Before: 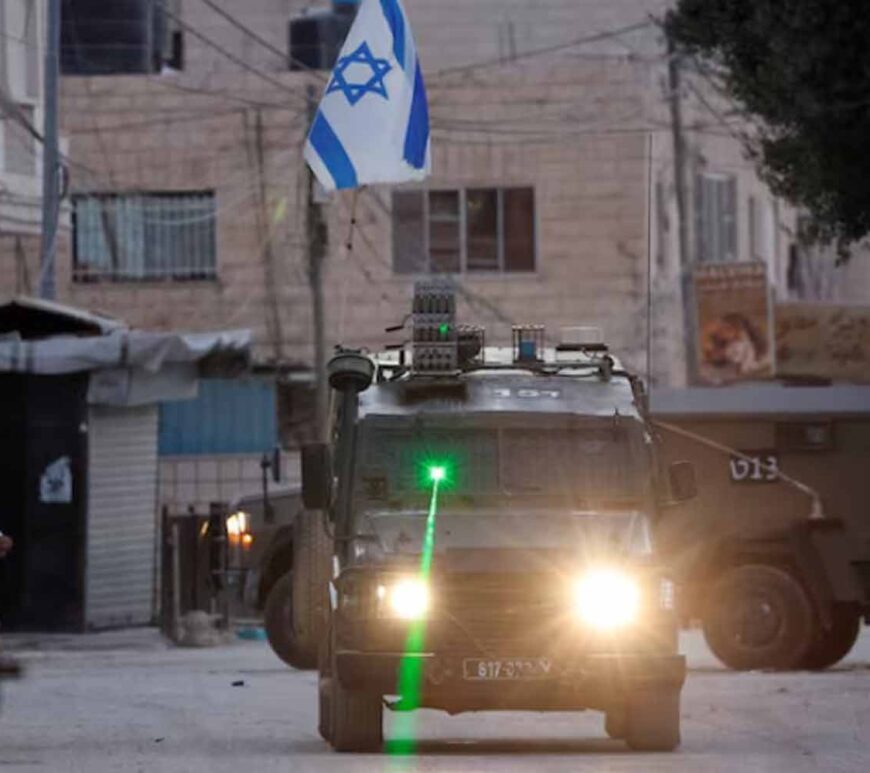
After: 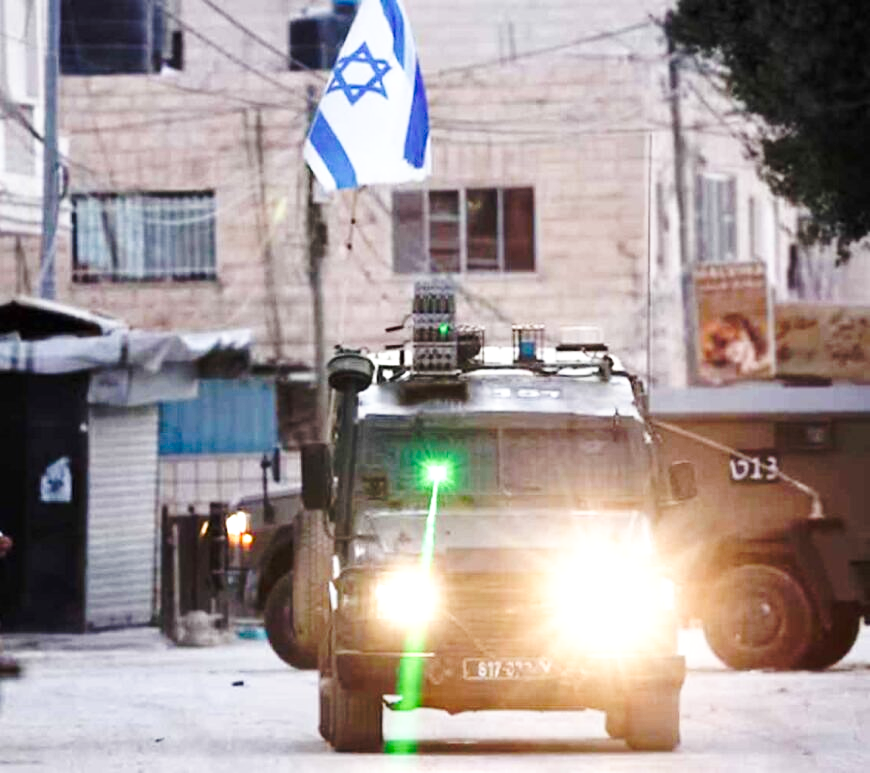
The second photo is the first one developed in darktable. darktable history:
color balance rgb: perceptual saturation grading › global saturation 0.9%, perceptual saturation grading › highlights -19.717%, perceptual saturation grading › shadows 19.645%, perceptual brilliance grading › global brilliance -17.71%, perceptual brilliance grading › highlights 29.03%
exposure: black level correction 0, exposure 0.702 EV, compensate exposure bias true, compensate highlight preservation false
tone curve: curves: ch0 [(0, 0) (0.003, 0.003) (0.011, 0.012) (0.025, 0.026) (0.044, 0.046) (0.069, 0.072) (0.1, 0.104) (0.136, 0.141) (0.177, 0.185) (0.224, 0.247) (0.277, 0.335) (0.335, 0.447) (0.399, 0.539) (0.468, 0.636) (0.543, 0.723) (0.623, 0.803) (0.709, 0.873) (0.801, 0.936) (0.898, 0.978) (1, 1)], preserve colors none
